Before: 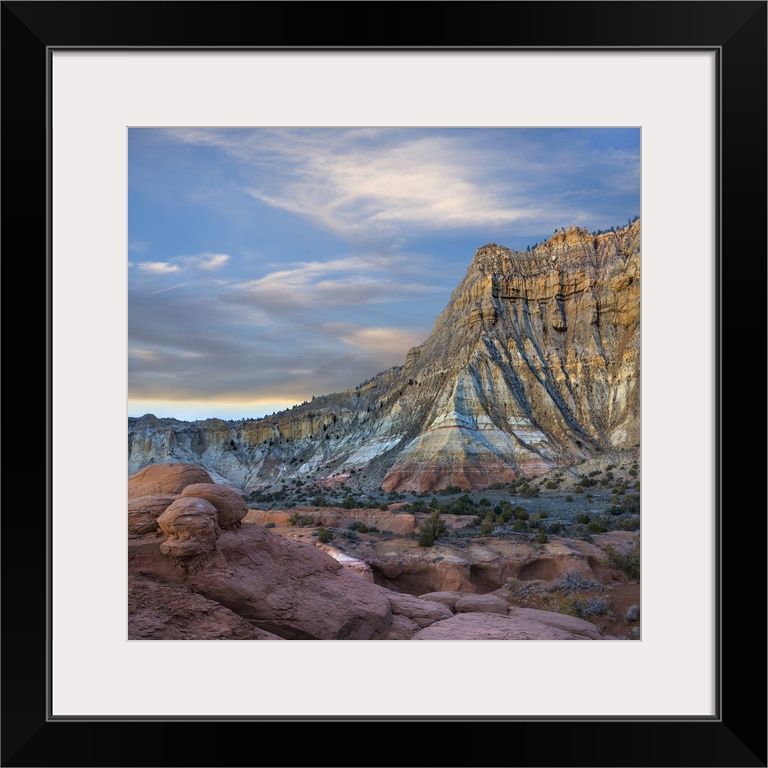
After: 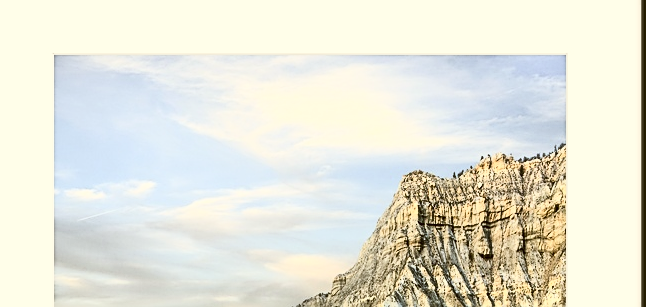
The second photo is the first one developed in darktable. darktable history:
sharpen: on, module defaults
tone curve: curves: ch0 [(0, 0) (0.003, 0.031) (0.011, 0.033) (0.025, 0.036) (0.044, 0.045) (0.069, 0.06) (0.1, 0.079) (0.136, 0.109) (0.177, 0.15) (0.224, 0.192) (0.277, 0.262) (0.335, 0.347) (0.399, 0.433) (0.468, 0.528) (0.543, 0.624) (0.623, 0.705) (0.709, 0.788) (0.801, 0.865) (0.898, 0.933) (1, 1)], color space Lab, linked channels, preserve colors none
color correction: highlights a* -1.23, highlights b* 10.25, shadows a* 0.591, shadows b* 19.82
contrast brightness saturation: contrast 0.57, brightness 0.566, saturation -0.334
tone equalizer: on, module defaults
crop and rotate: left 9.653%, top 9.613%, right 6.199%, bottom 50.369%
base curve: curves: ch0 [(0, 0) (0.472, 0.455) (1, 1)], preserve colors none
